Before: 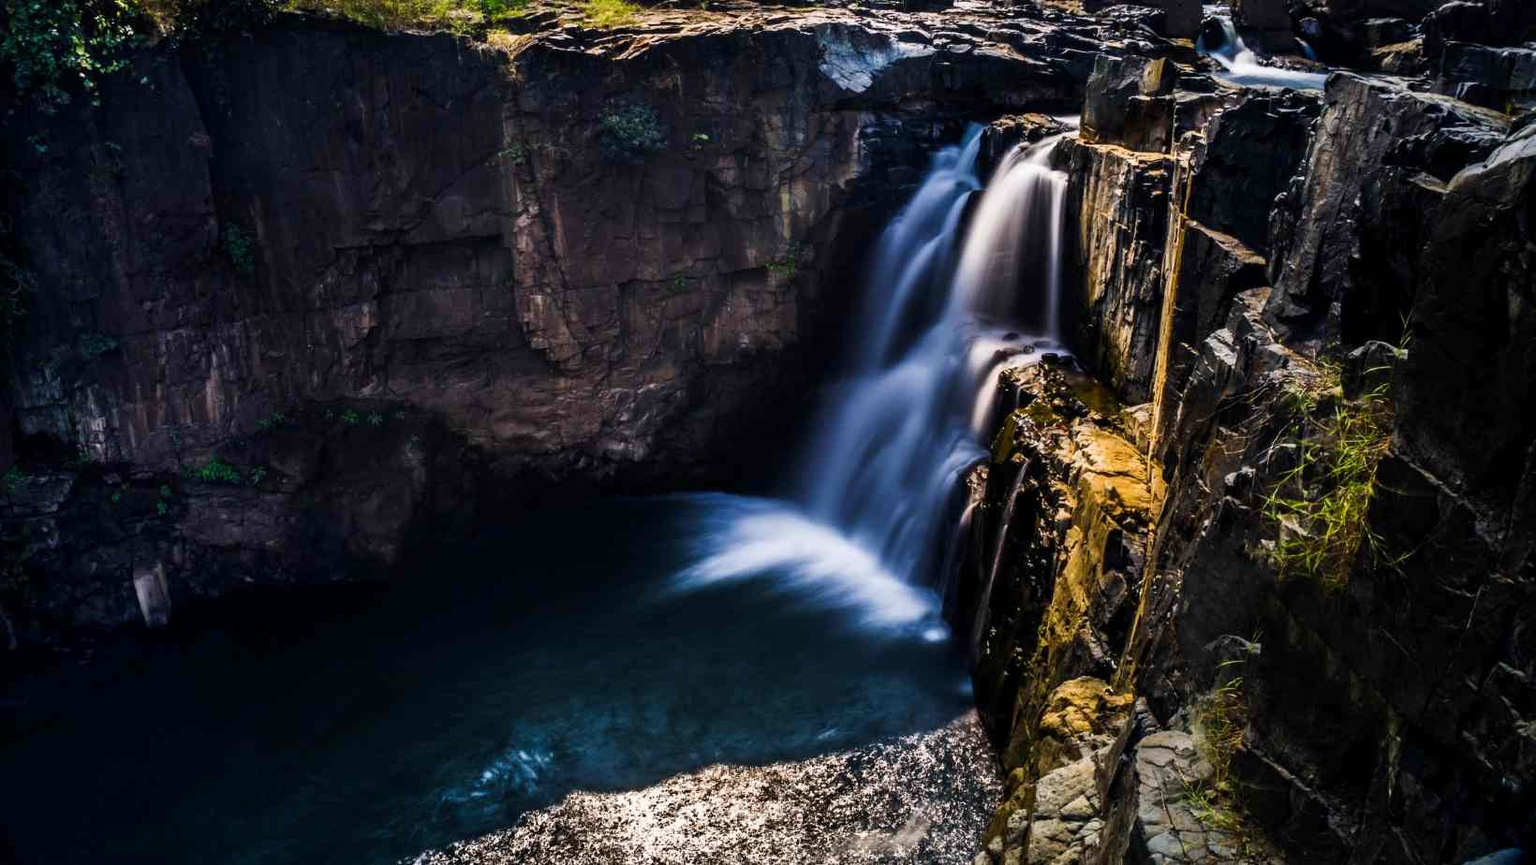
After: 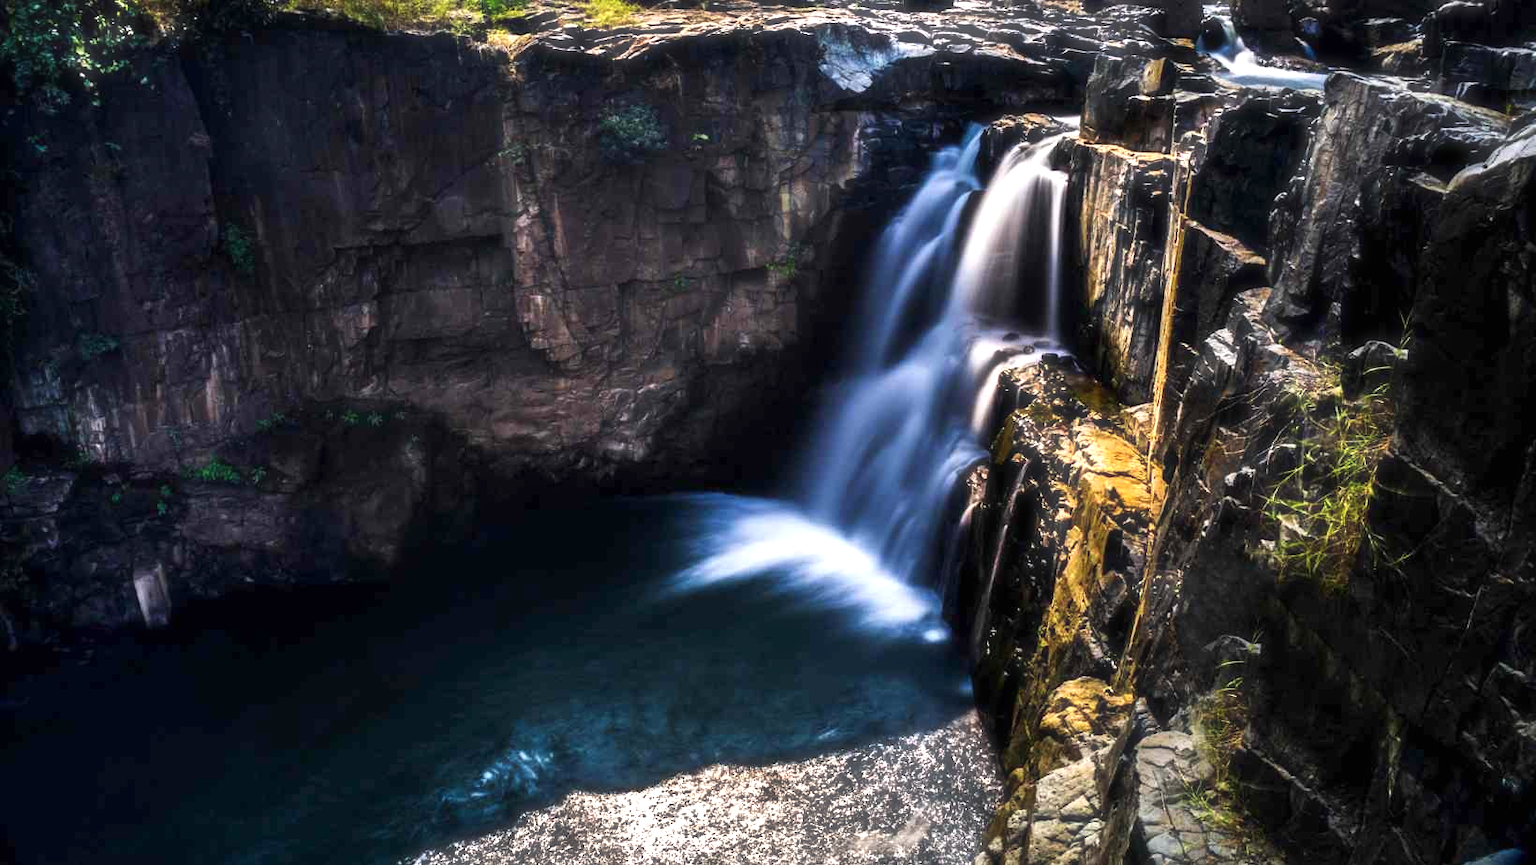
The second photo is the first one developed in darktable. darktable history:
exposure: exposure 0.607 EV, compensate highlight preservation false
haze removal: strength -0.111, compatibility mode true, adaptive false
